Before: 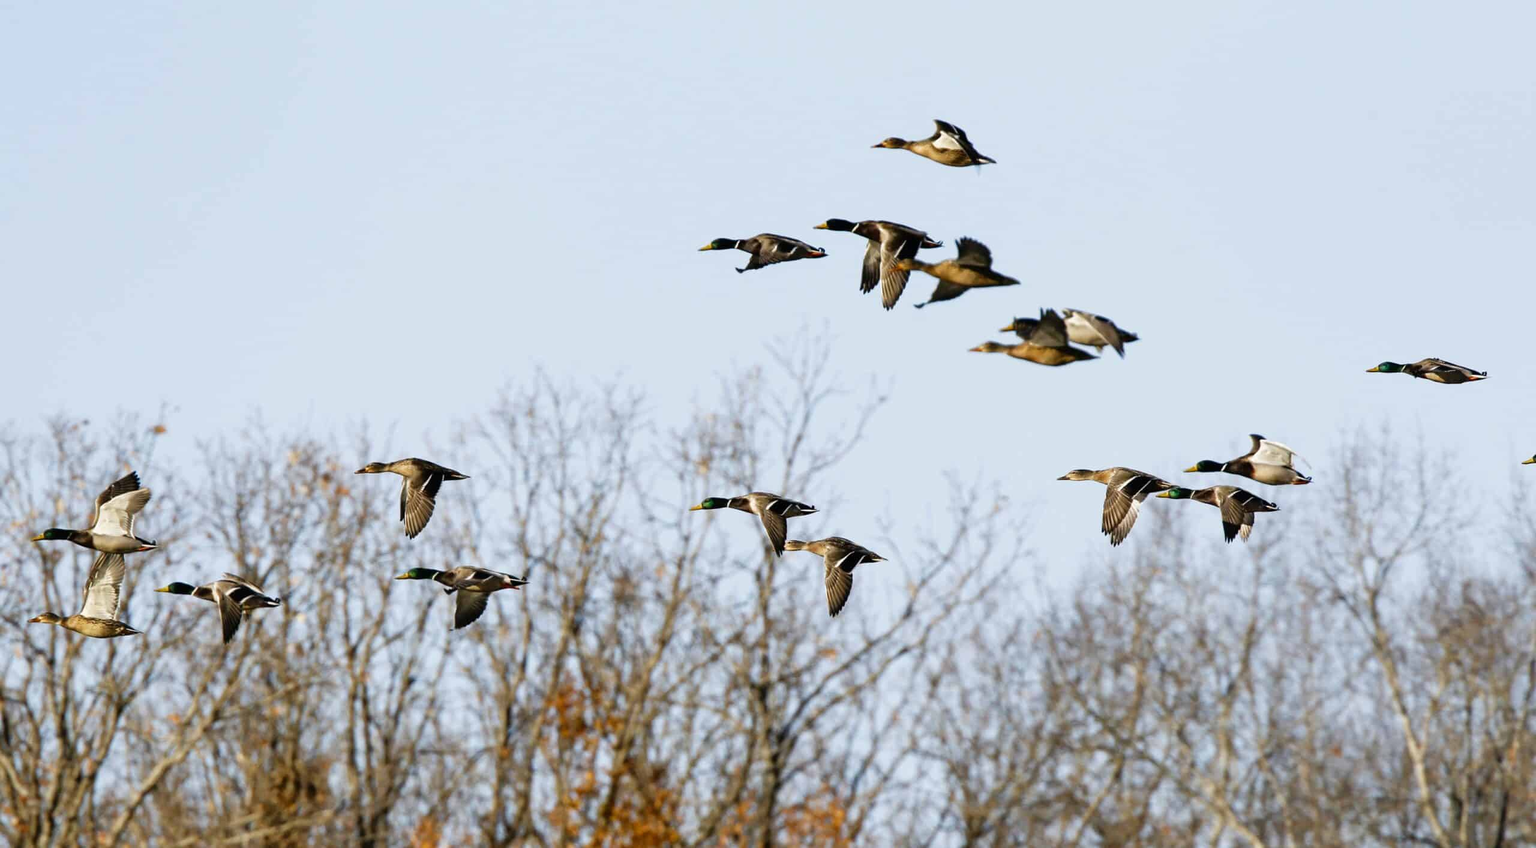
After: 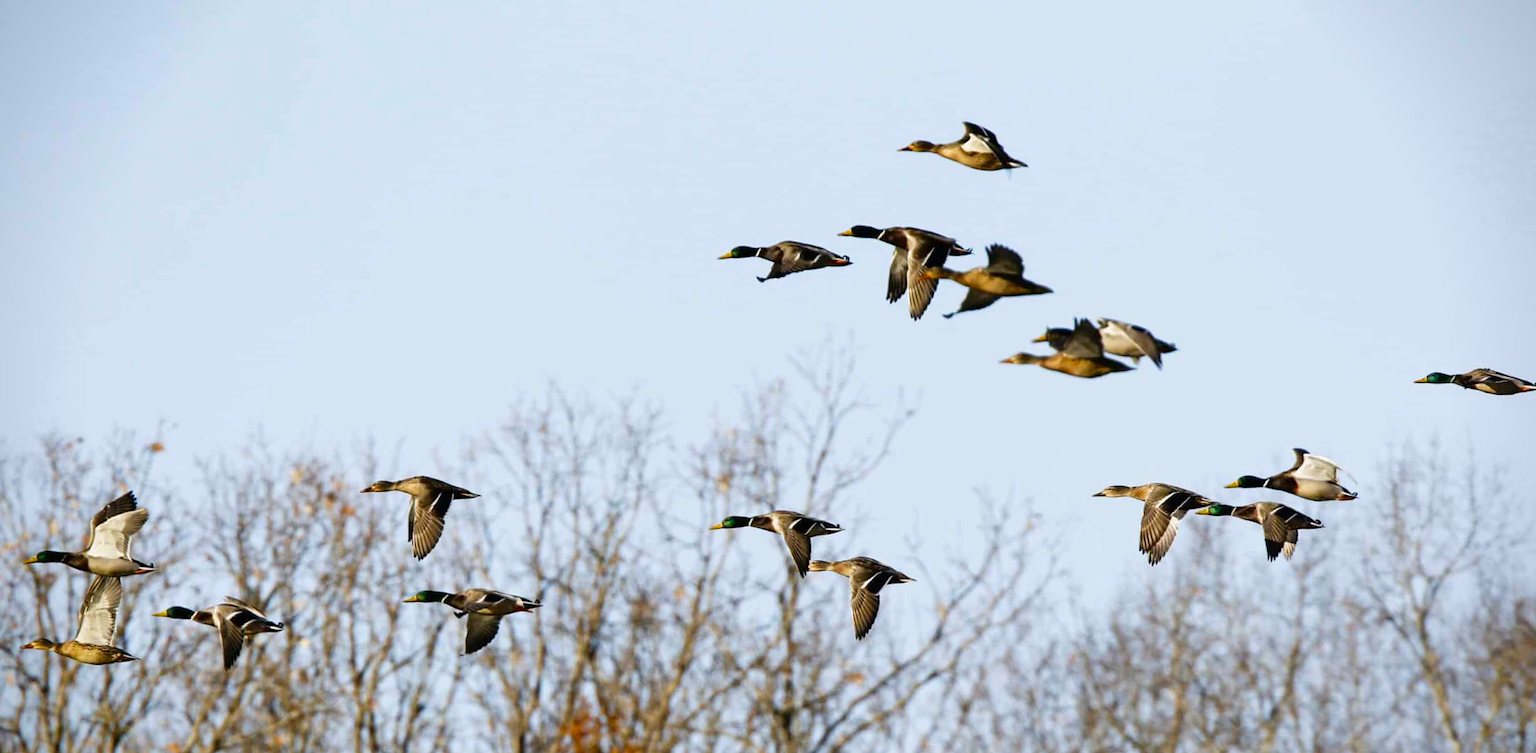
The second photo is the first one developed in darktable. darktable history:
crop and rotate: angle 0.2°, left 0.275%, right 3.127%, bottom 14.18%
contrast brightness saturation: contrast 0.08, saturation 0.2
vignetting: fall-off start 88.53%, fall-off radius 44.2%, saturation 0.376, width/height ratio 1.161
